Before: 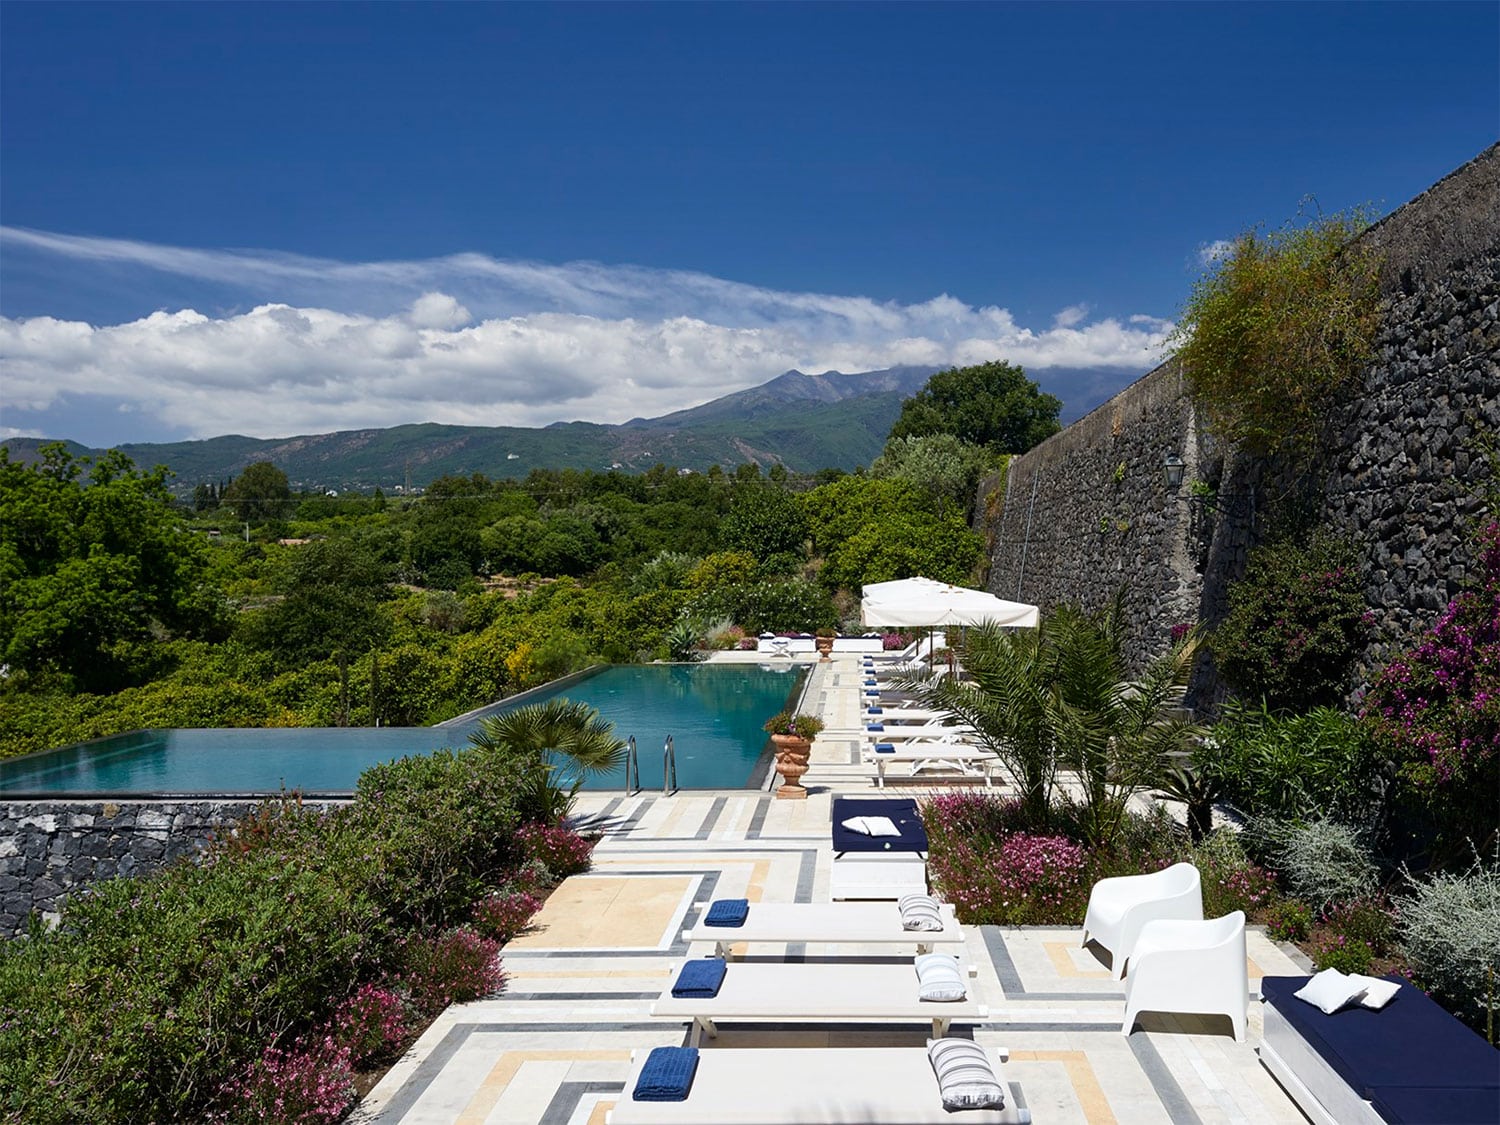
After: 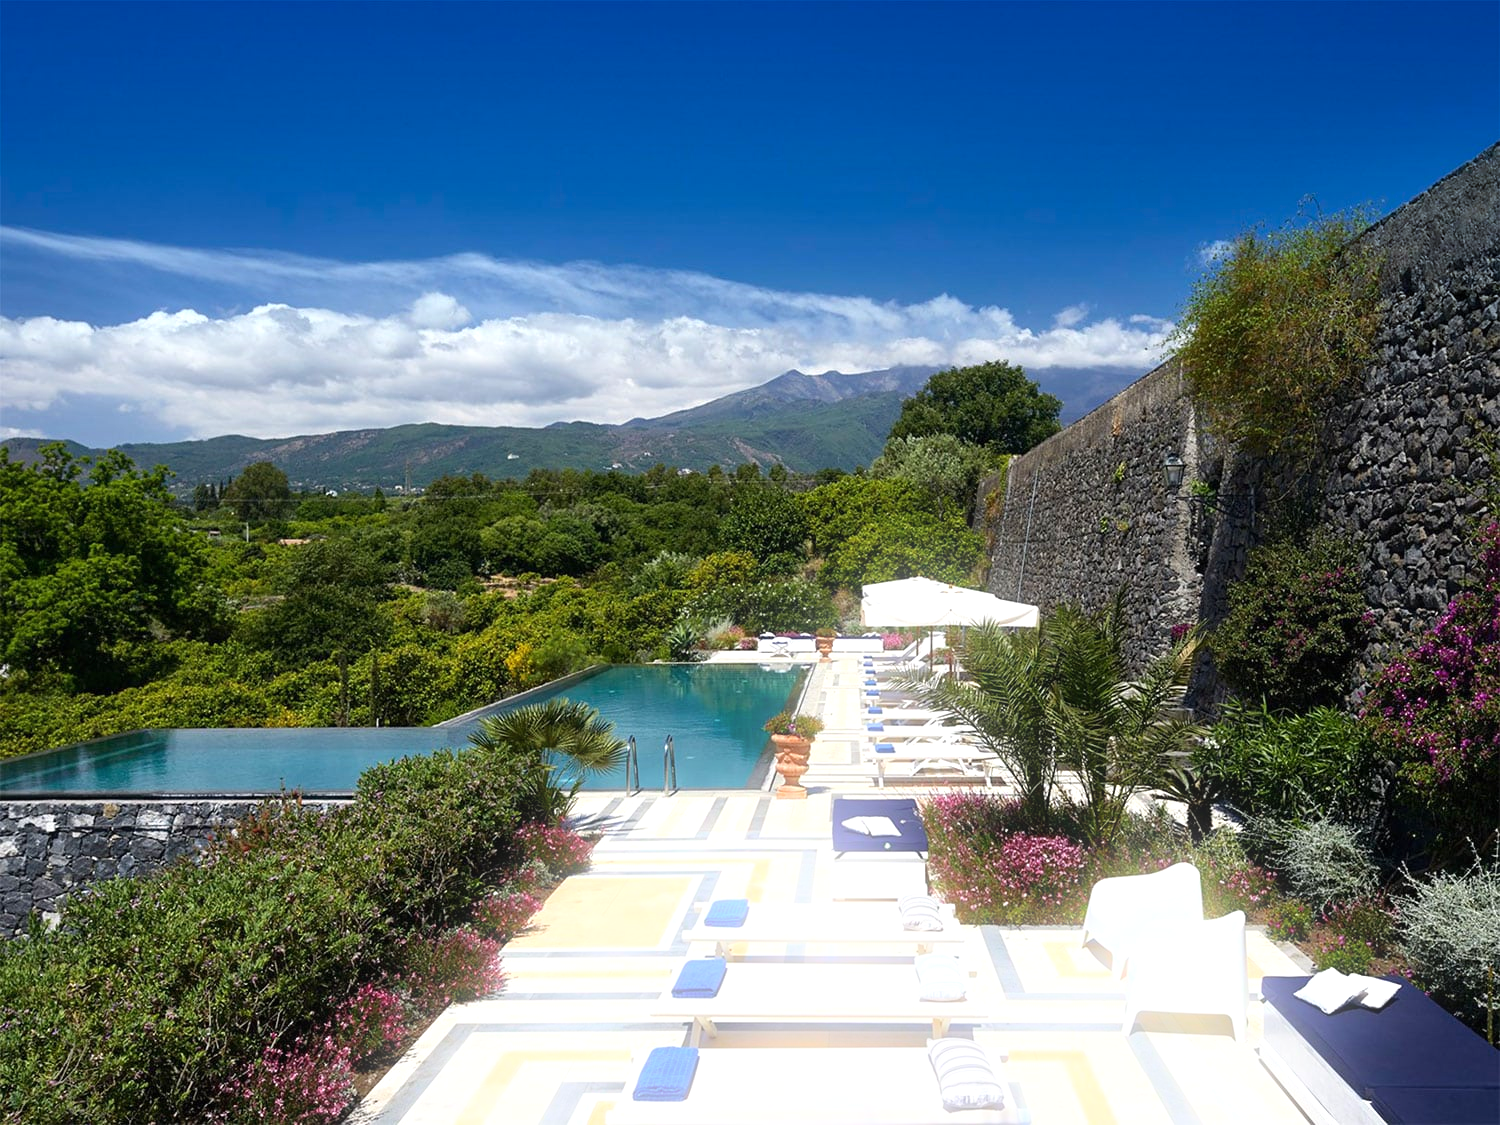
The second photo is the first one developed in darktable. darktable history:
bloom: size 9%, threshold 100%, strength 7%
graduated density: density 2.02 EV, hardness 44%, rotation 0.374°, offset 8.21, hue 208.8°, saturation 97%
exposure: black level correction 0, exposure 0.5 EV, compensate highlight preservation false
